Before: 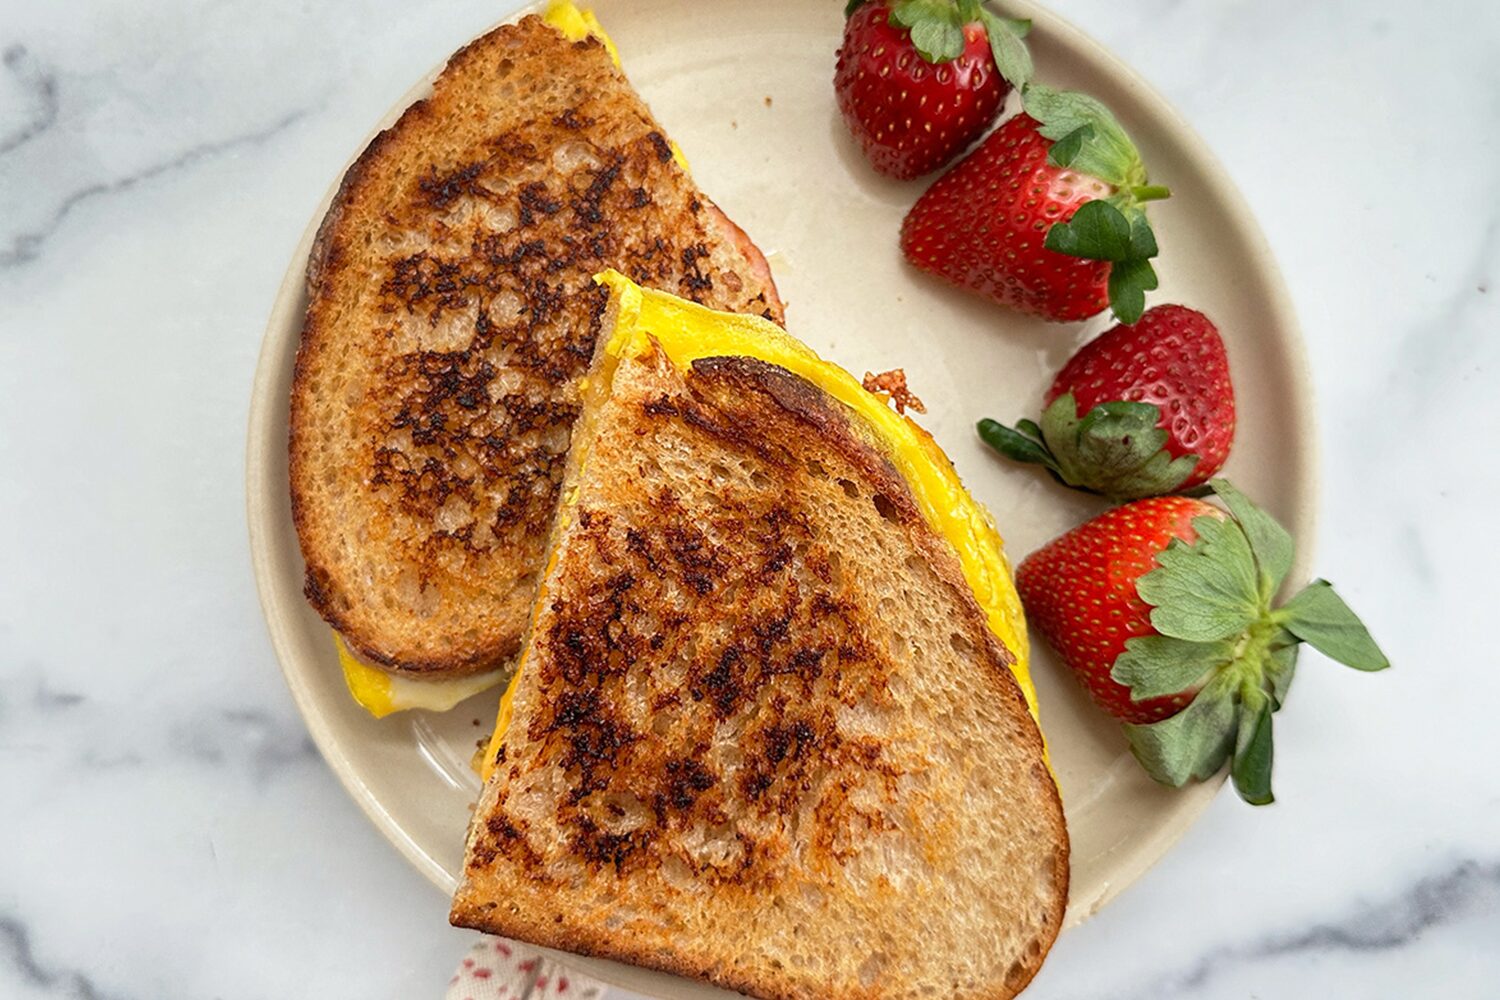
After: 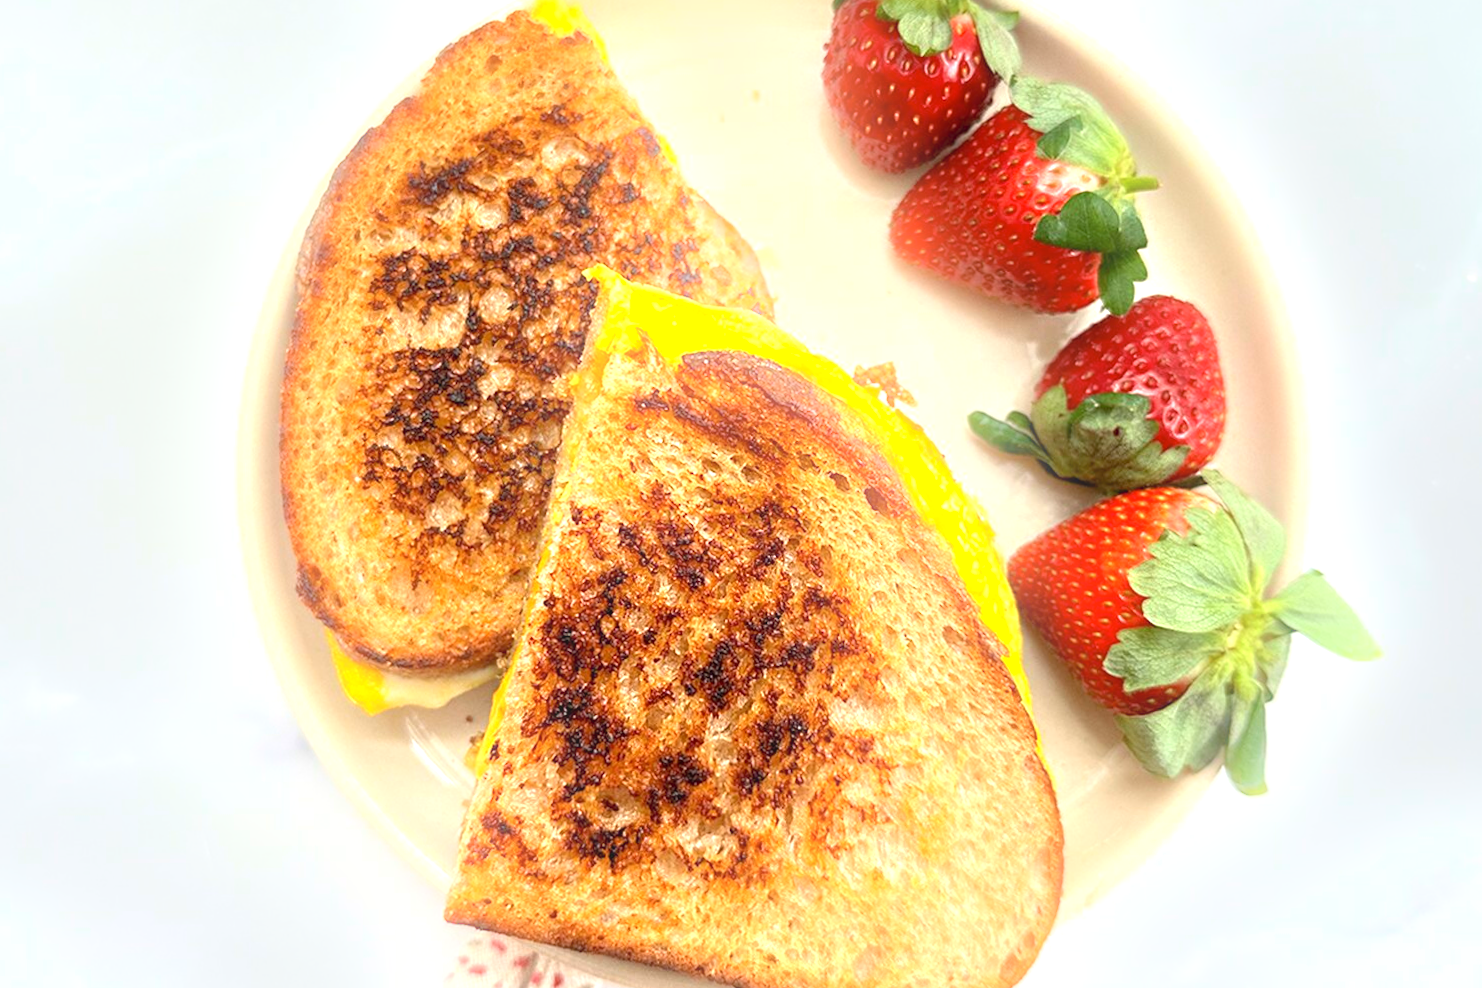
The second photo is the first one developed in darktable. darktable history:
rotate and perspective: rotation -0.45°, automatic cropping original format, crop left 0.008, crop right 0.992, crop top 0.012, crop bottom 0.988
exposure: black level correction 0.001, exposure 1 EV, compensate highlight preservation false
bloom: size 13.65%, threshold 98.39%, strength 4.82%
